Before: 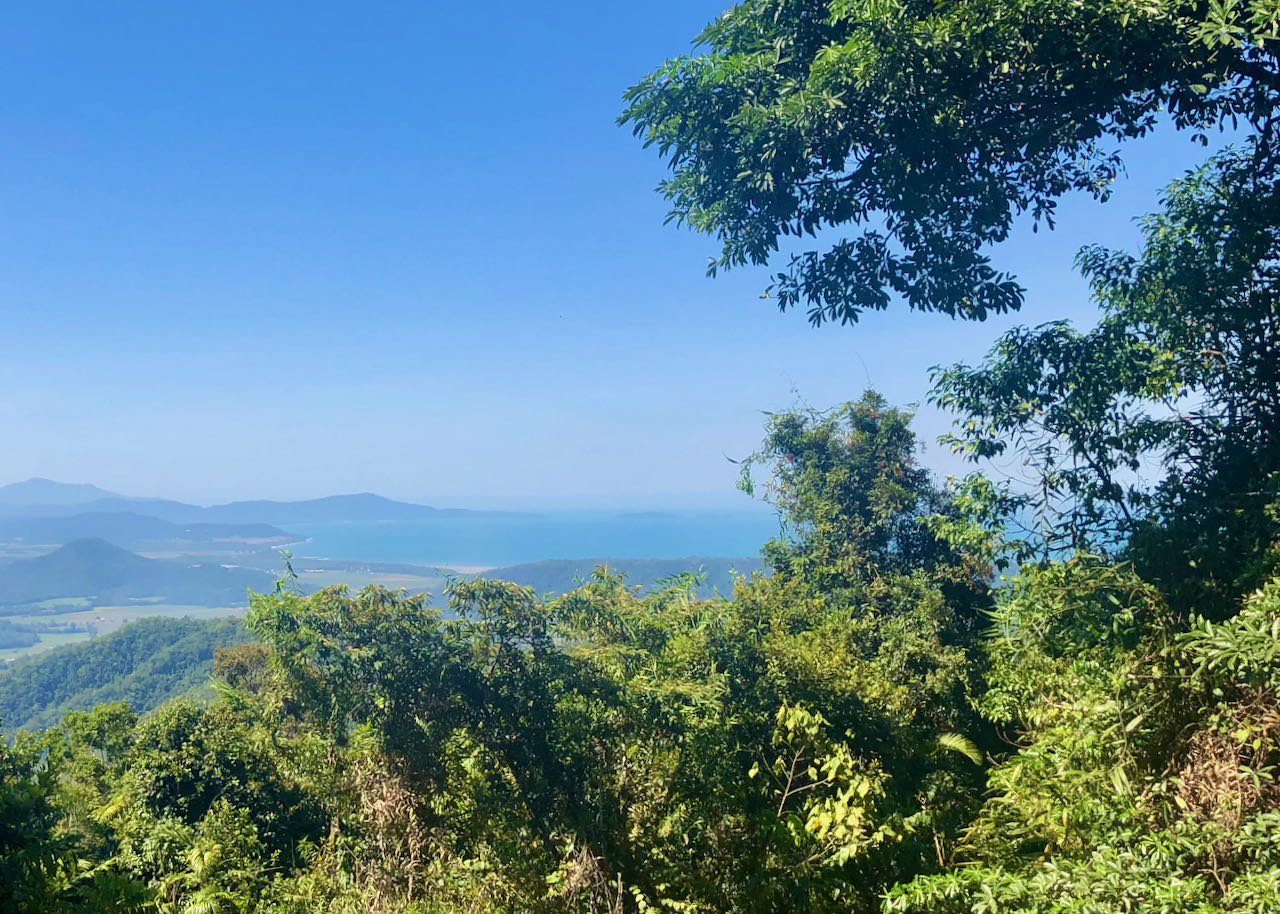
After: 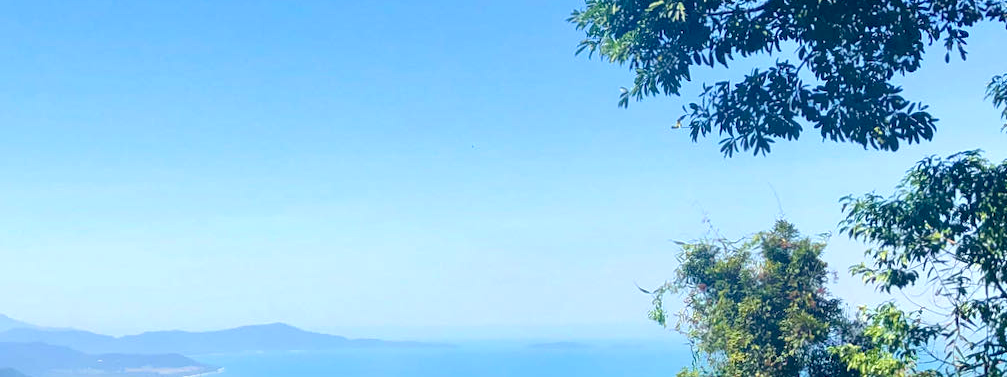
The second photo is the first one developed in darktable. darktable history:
exposure: black level correction 0, exposure 0.499 EV, compensate highlight preservation false
crop: left 6.882%, top 18.611%, right 14.388%, bottom 40.069%
